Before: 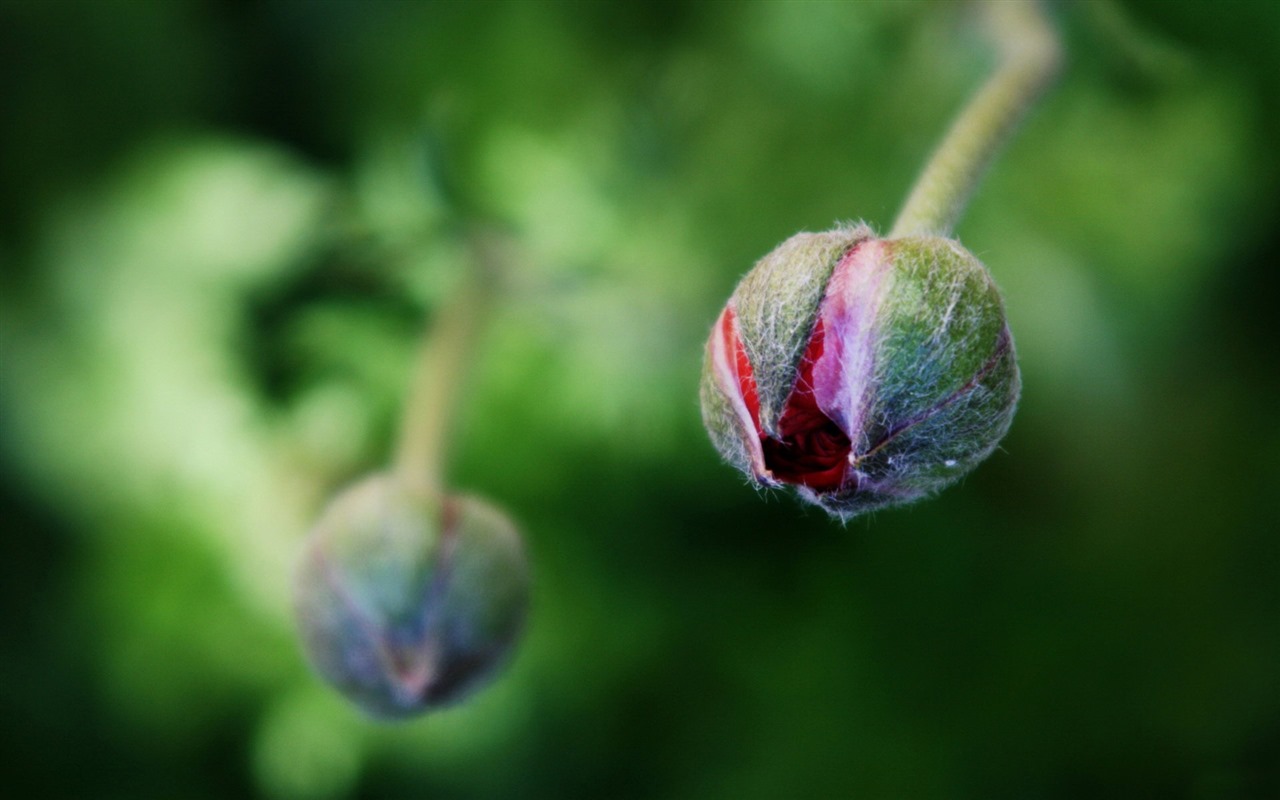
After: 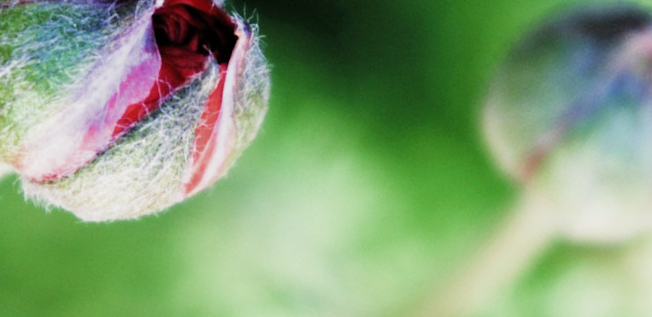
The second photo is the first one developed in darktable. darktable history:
filmic rgb: black relative exposure -7.96 EV, white relative exposure 3.84 EV, threshold 5.97 EV, hardness 4.29, add noise in highlights 0.002, color science v3 (2019), use custom middle-gray values true, contrast in highlights soft, enable highlight reconstruction true
crop and rotate: angle 148.13°, left 9.162%, top 15.647%, right 4.45%, bottom 17.111%
exposure: black level correction 0, exposure 1.199 EV, compensate highlight preservation false
